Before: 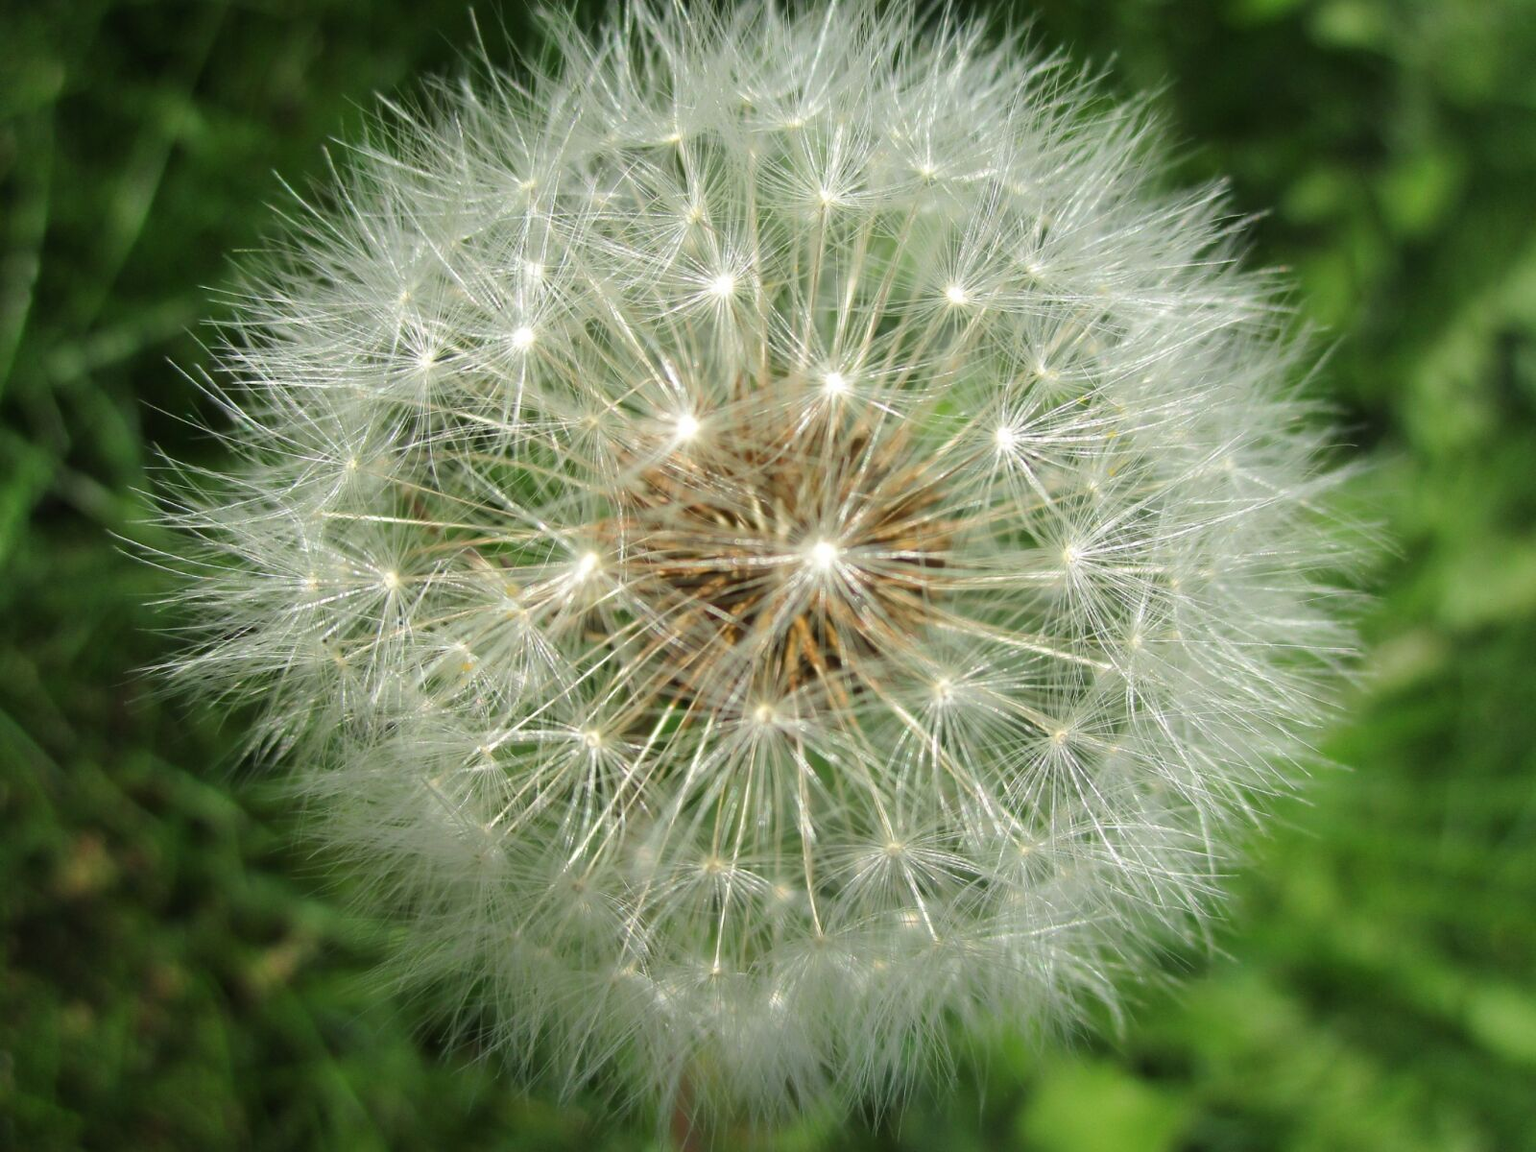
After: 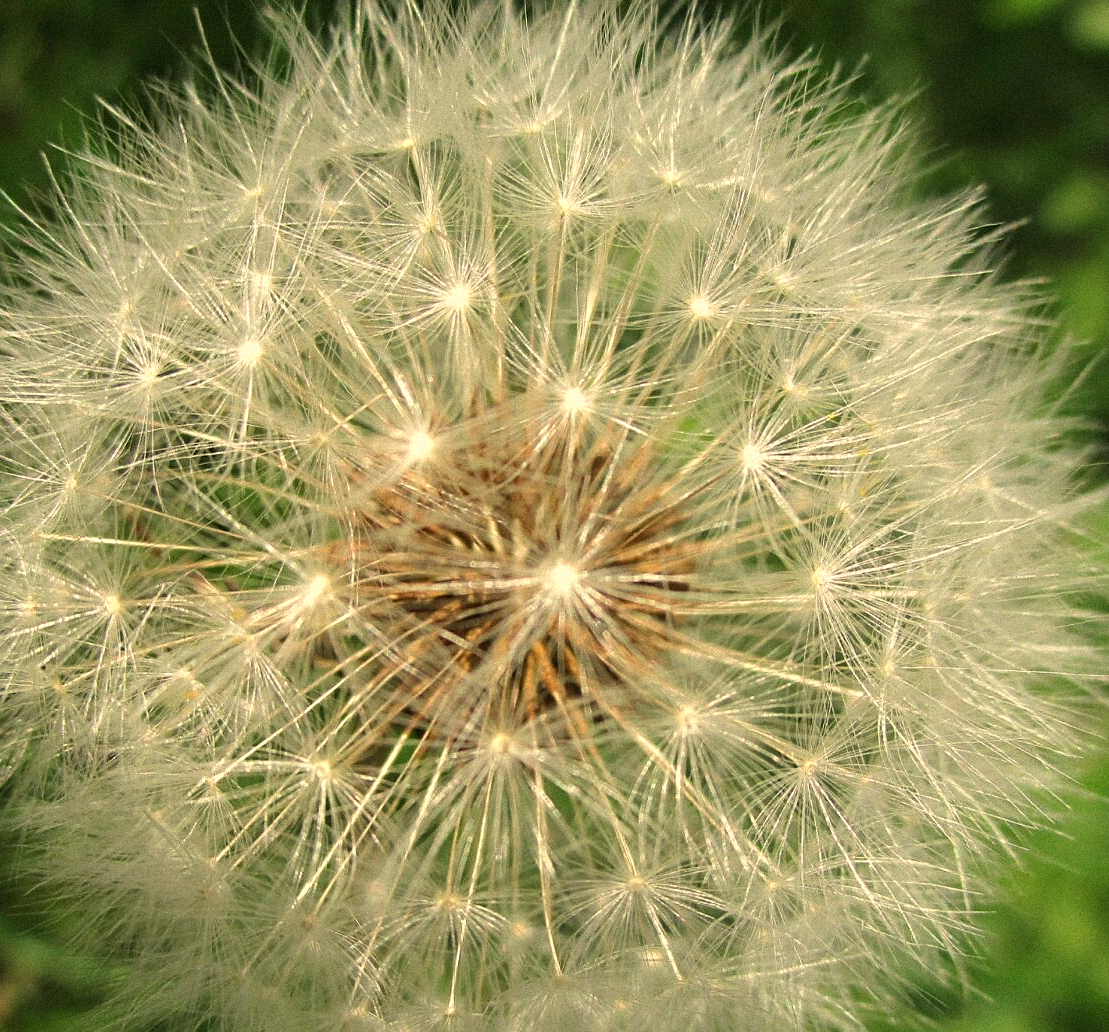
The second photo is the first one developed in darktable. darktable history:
sharpen: on, module defaults
crop: left 18.479%, right 12.2%, bottom 13.971%
white balance: red 1.123, blue 0.83
grain: mid-tones bias 0%
